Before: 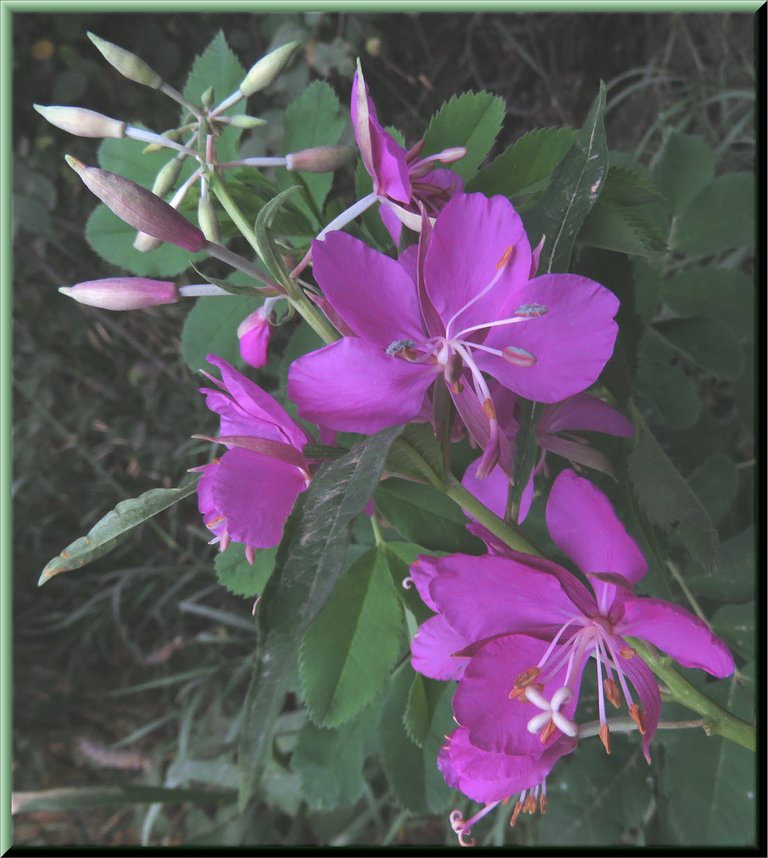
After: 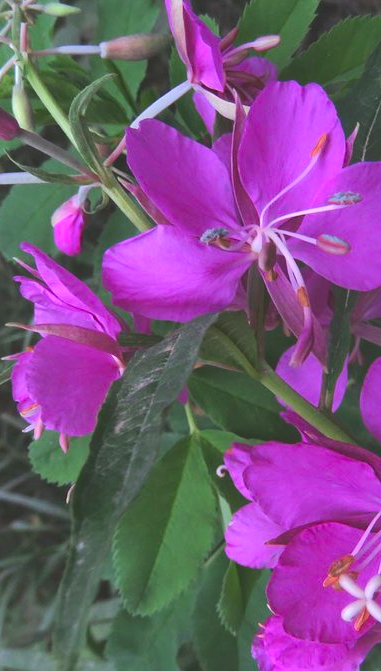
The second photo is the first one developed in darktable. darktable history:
shadows and highlights: on, module defaults
crop and rotate: angle 0.013°, left 24.296%, top 13.084%, right 26.031%, bottom 8.688%
contrast brightness saturation: contrast 0.185, saturation 0.309
